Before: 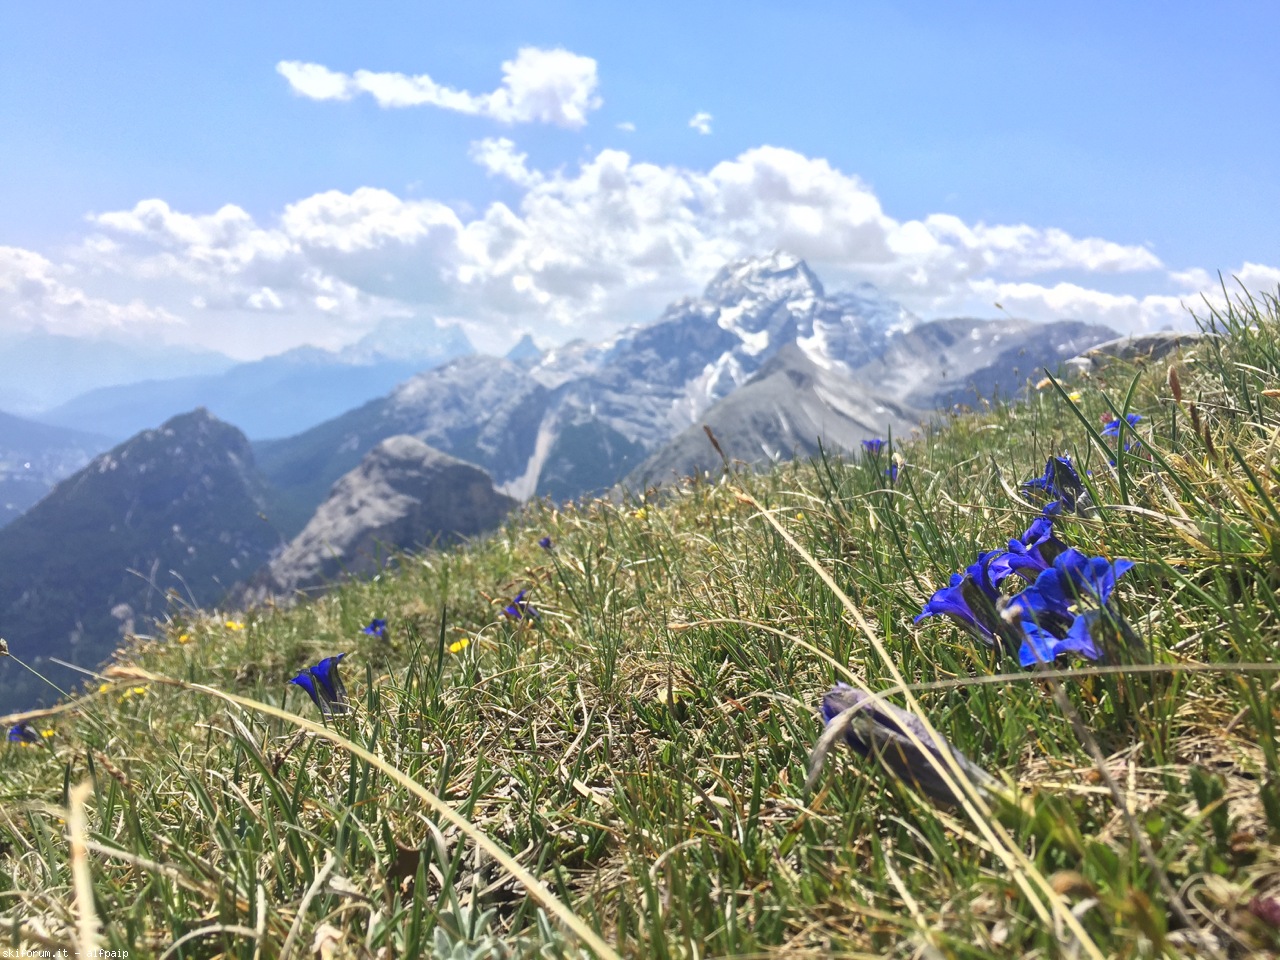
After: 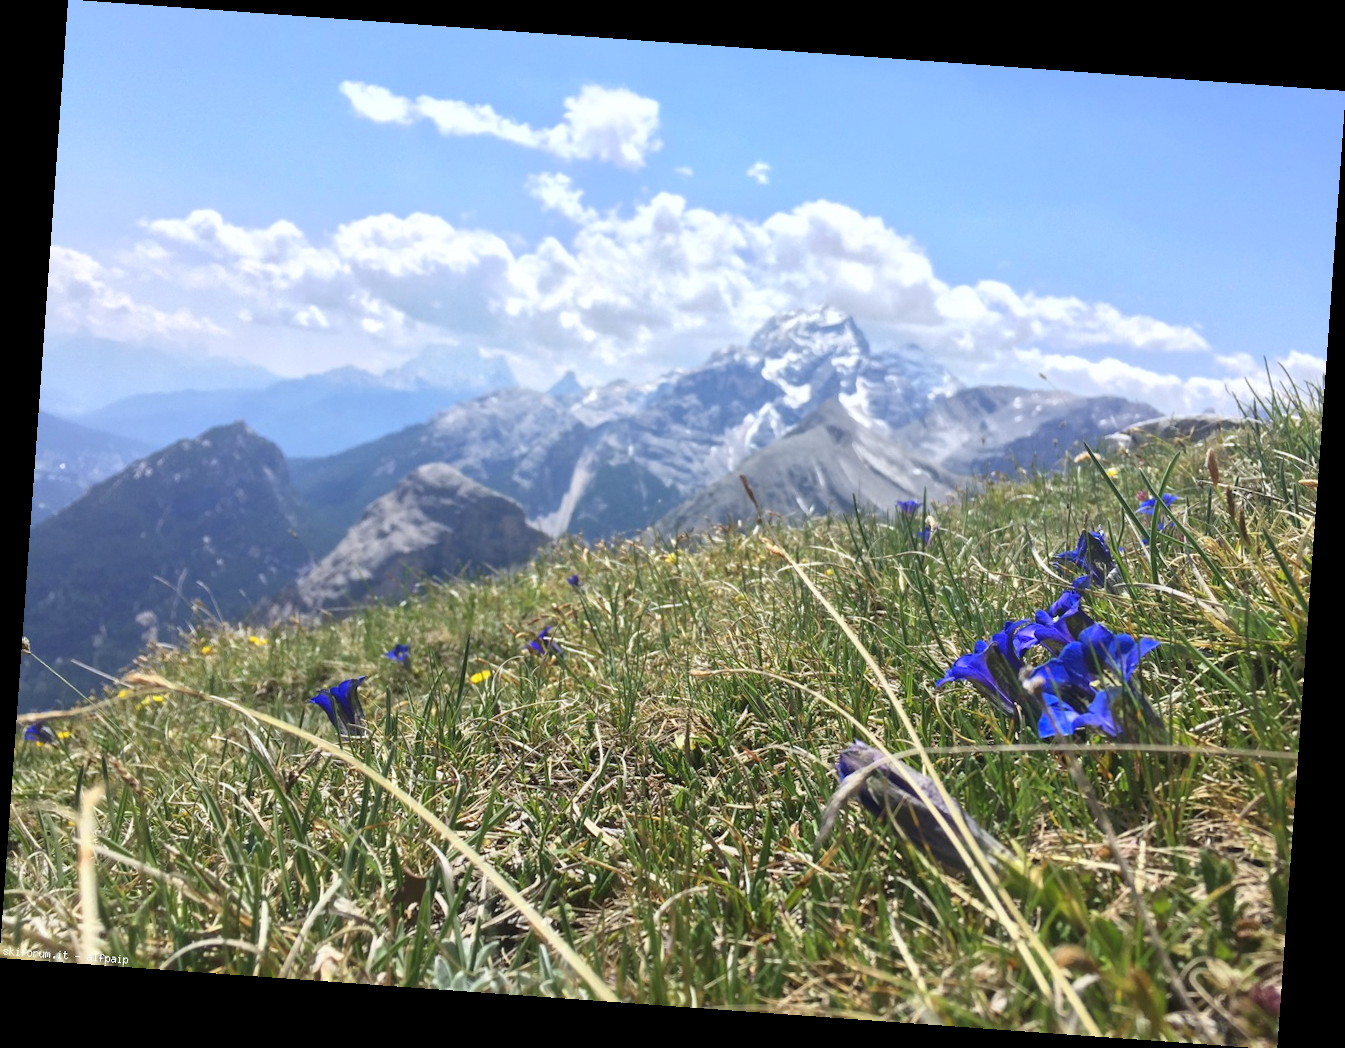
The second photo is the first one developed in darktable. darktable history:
rotate and perspective: rotation 4.1°, automatic cropping off
white balance: red 0.983, blue 1.036
